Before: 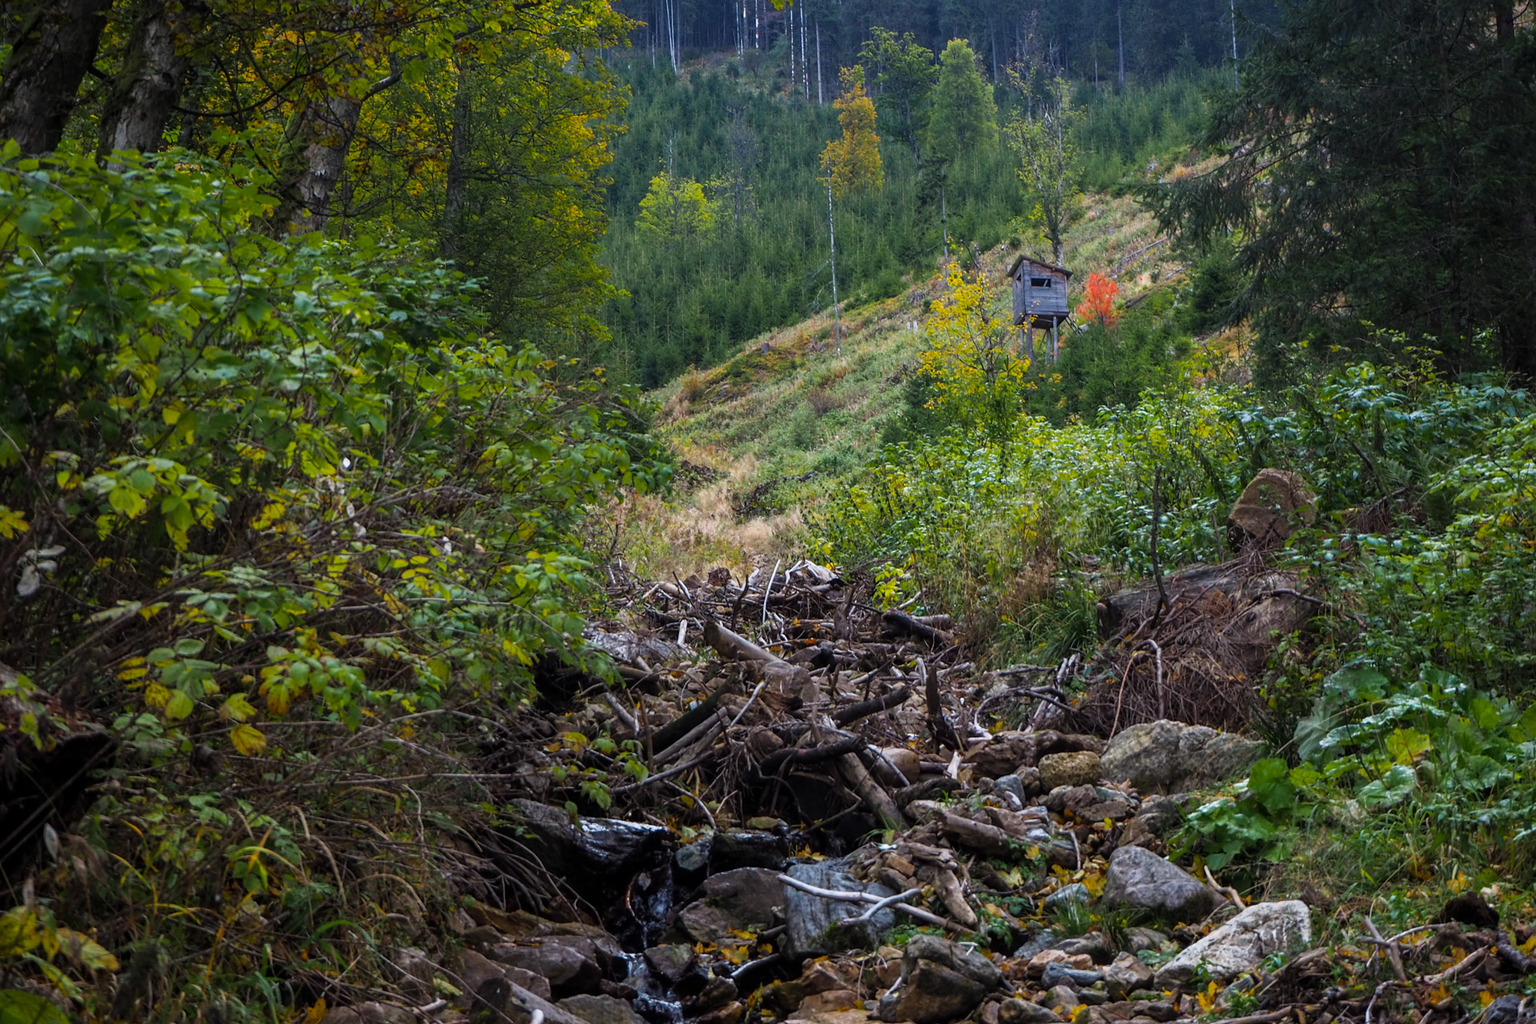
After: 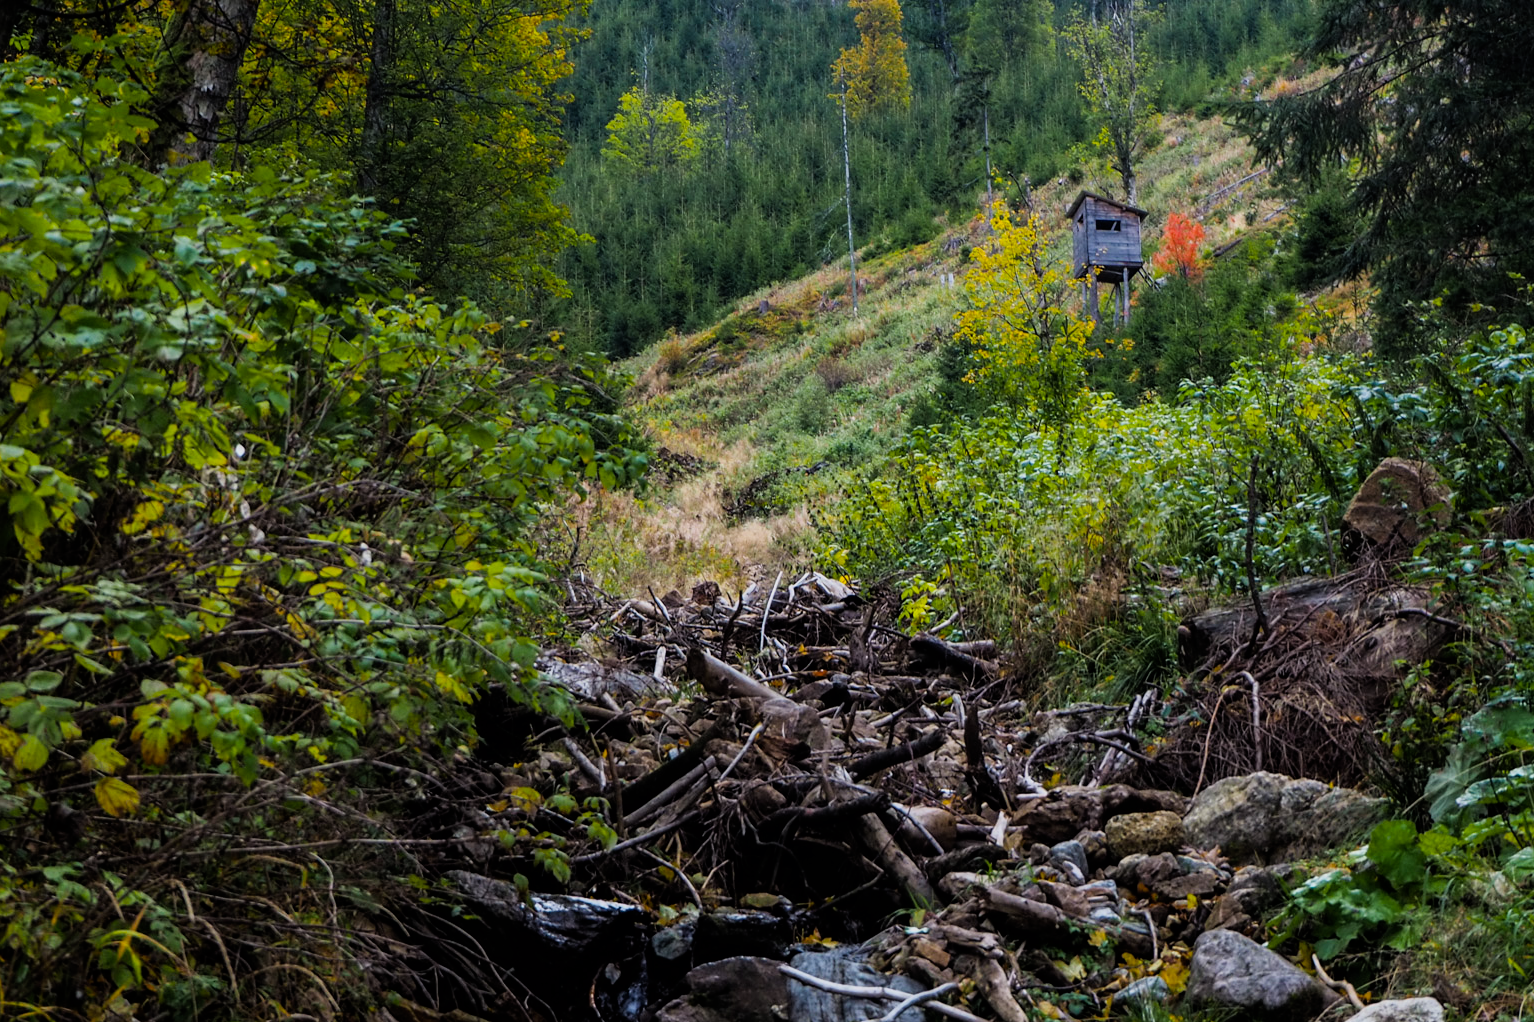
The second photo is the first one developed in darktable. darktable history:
filmic rgb: white relative exposure 3.9 EV, hardness 4.26
crop and rotate: left 10.071%, top 10.071%, right 10.02%, bottom 10.02%
color balance rgb: linear chroma grading › global chroma 10%, global vibrance 10%, contrast 15%, saturation formula JzAzBz (2021)
